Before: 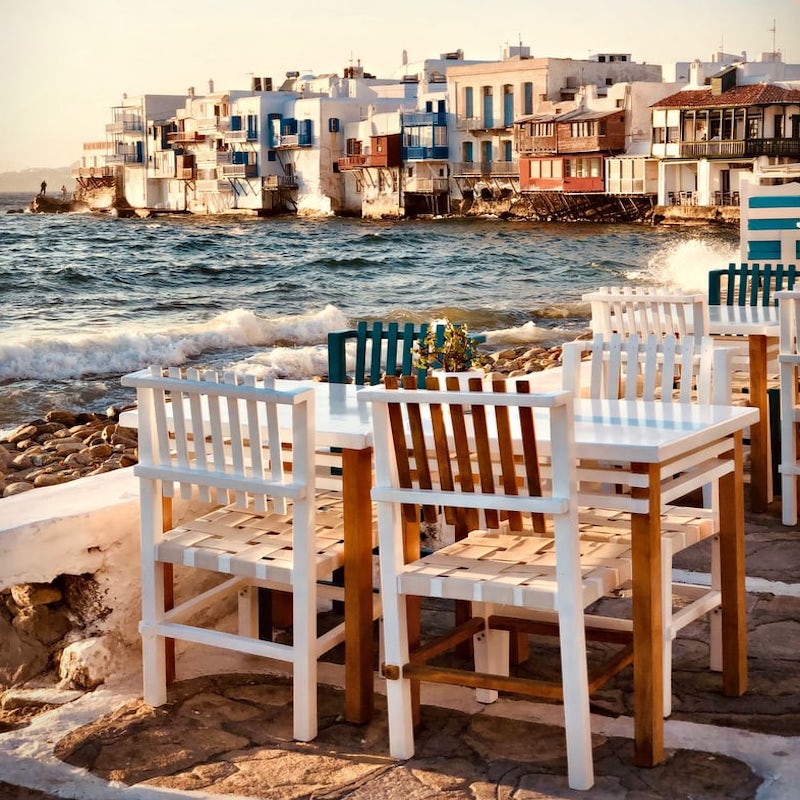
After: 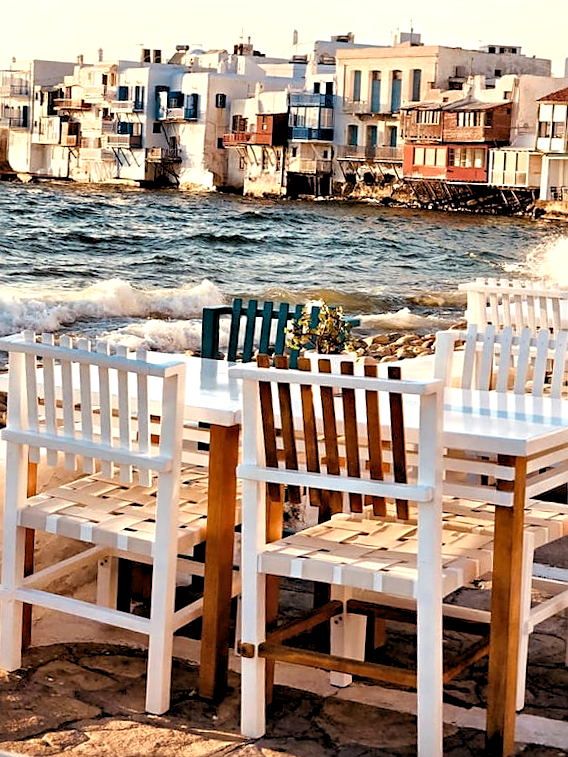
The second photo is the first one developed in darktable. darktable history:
sharpen: on, module defaults
rgb levels: levels [[0.01, 0.419, 0.839], [0, 0.5, 1], [0, 0.5, 1]]
crop and rotate: angle -3.27°, left 14.277%, top 0.028%, right 10.766%, bottom 0.028%
